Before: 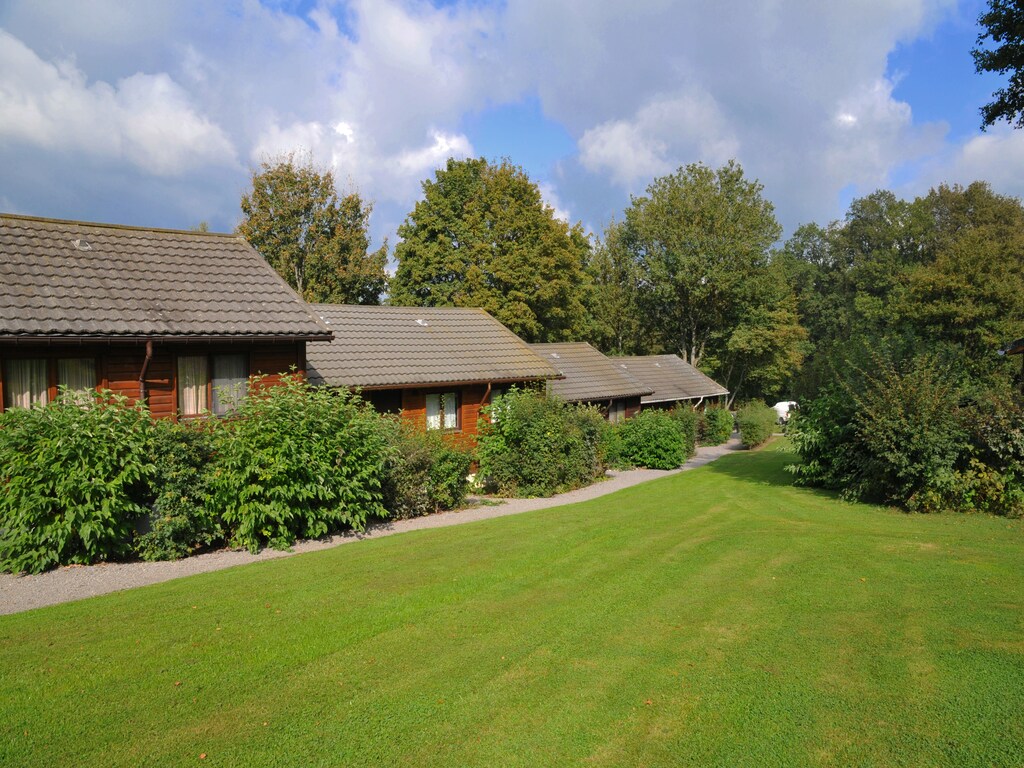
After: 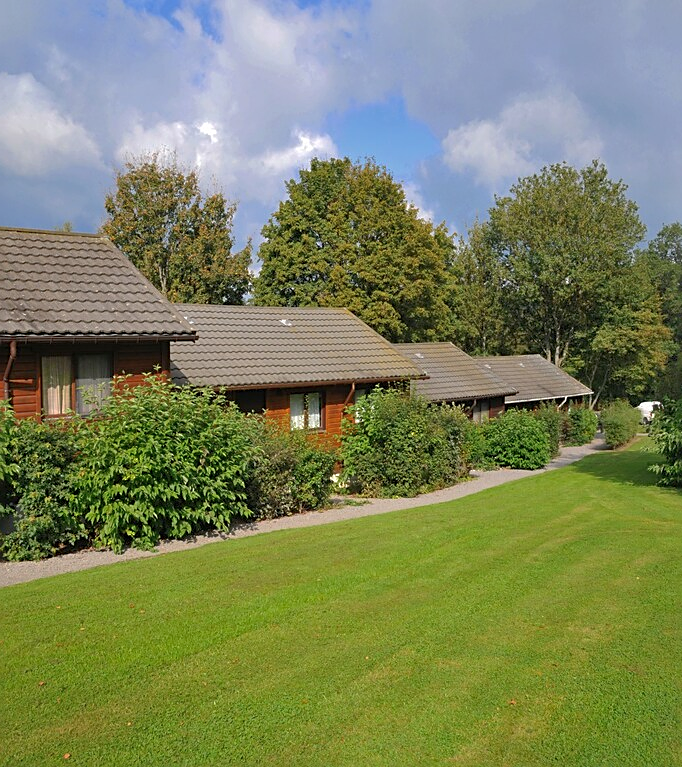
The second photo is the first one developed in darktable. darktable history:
sharpen: on, module defaults
shadows and highlights: on, module defaults
crop and rotate: left 13.342%, right 19.991%
